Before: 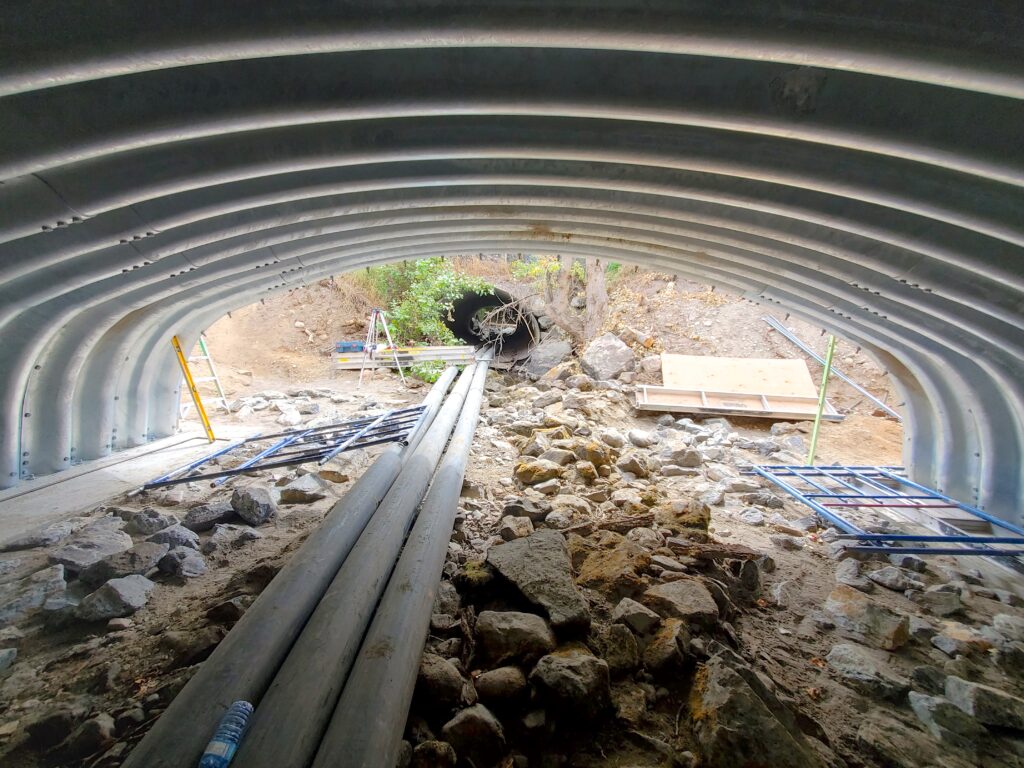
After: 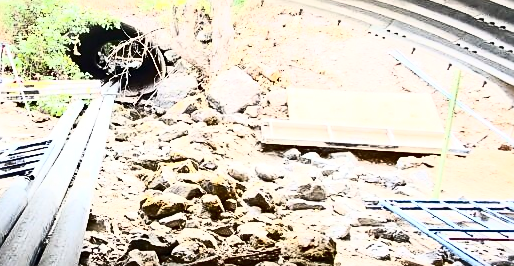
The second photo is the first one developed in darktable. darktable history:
contrast brightness saturation: contrast 0.93, brightness 0.2
sharpen: on, module defaults
crop: left 36.607%, top 34.735%, right 13.146%, bottom 30.611%
